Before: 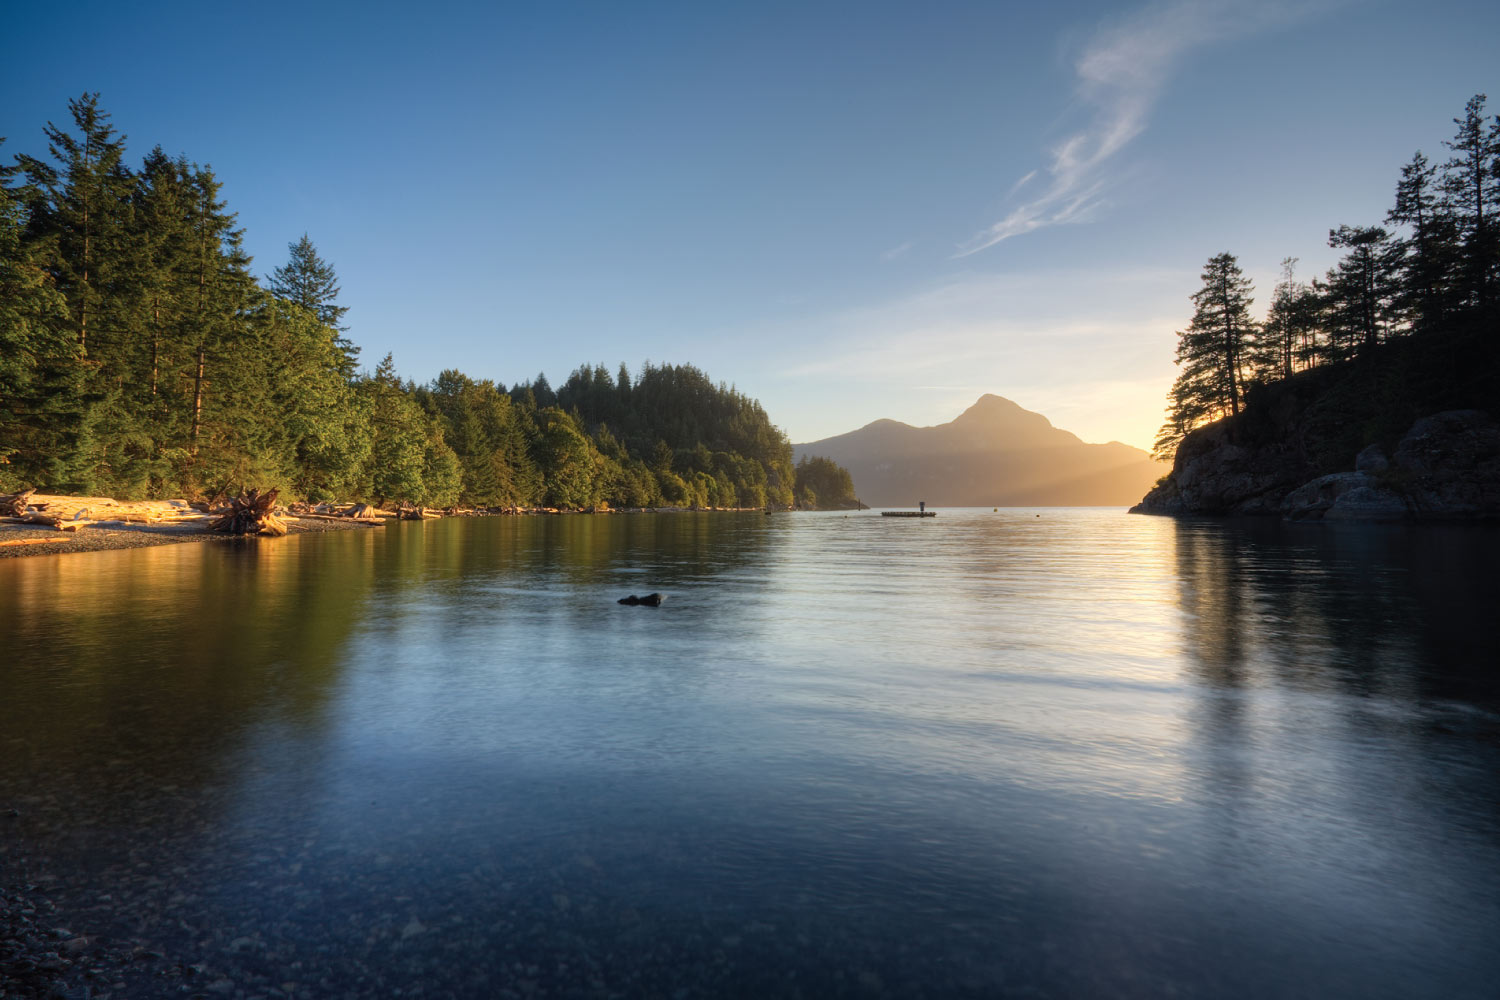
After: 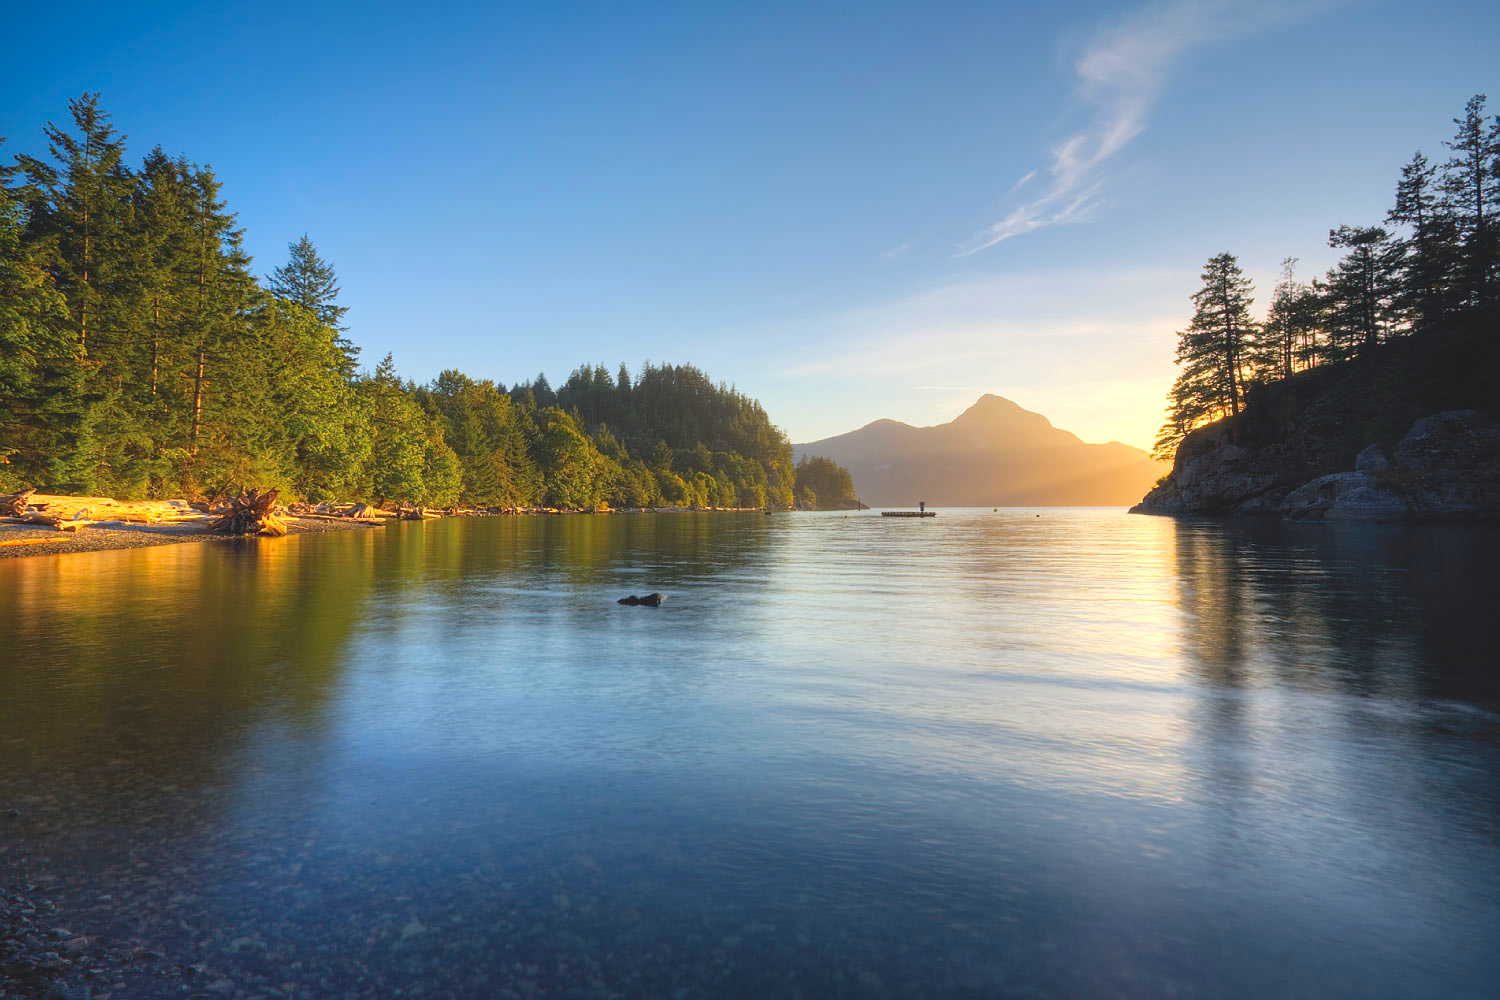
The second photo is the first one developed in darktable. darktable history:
sharpen: radius 1
exposure: exposure 0.574 EV, compensate highlight preservation false
tone equalizer: on, module defaults
contrast brightness saturation: contrast -0.19, saturation 0.19
